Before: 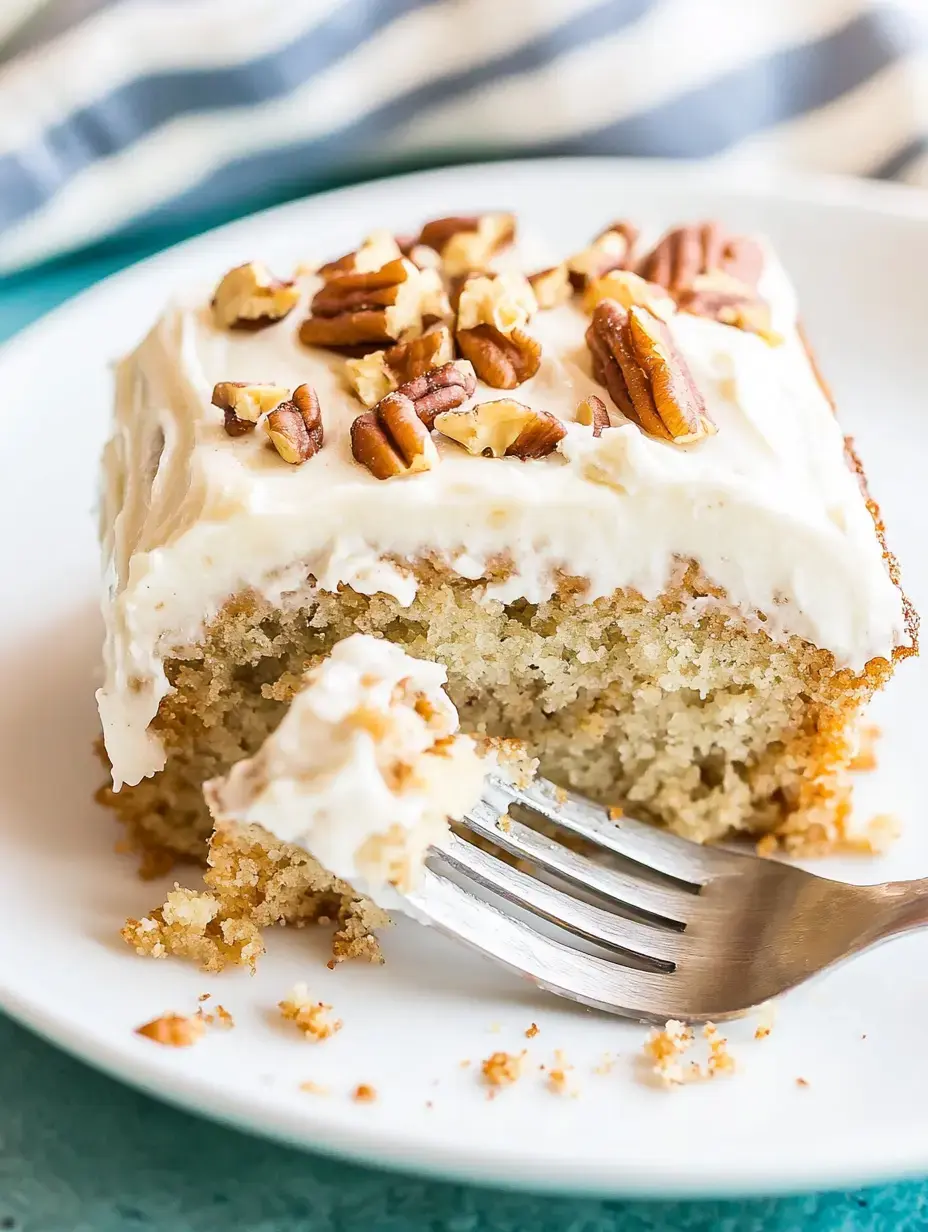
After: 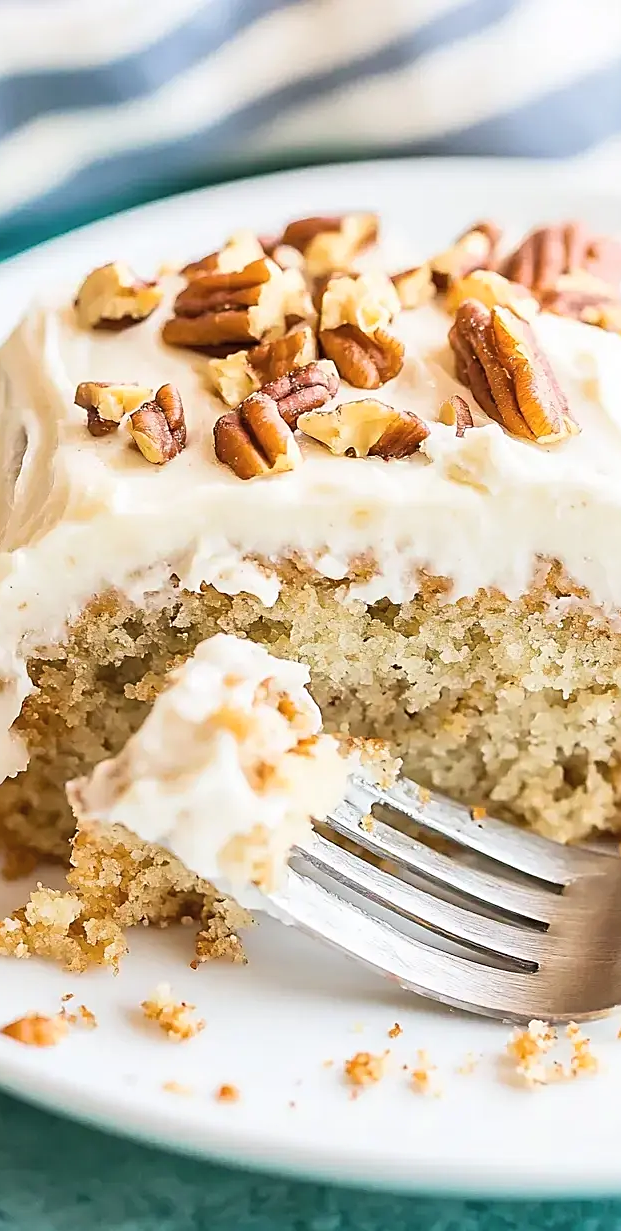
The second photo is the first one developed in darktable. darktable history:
sharpen: on, module defaults
contrast brightness saturation: contrast 0.047, brightness 0.065, saturation 0.012
crop and rotate: left 14.857%, right 18.156%
